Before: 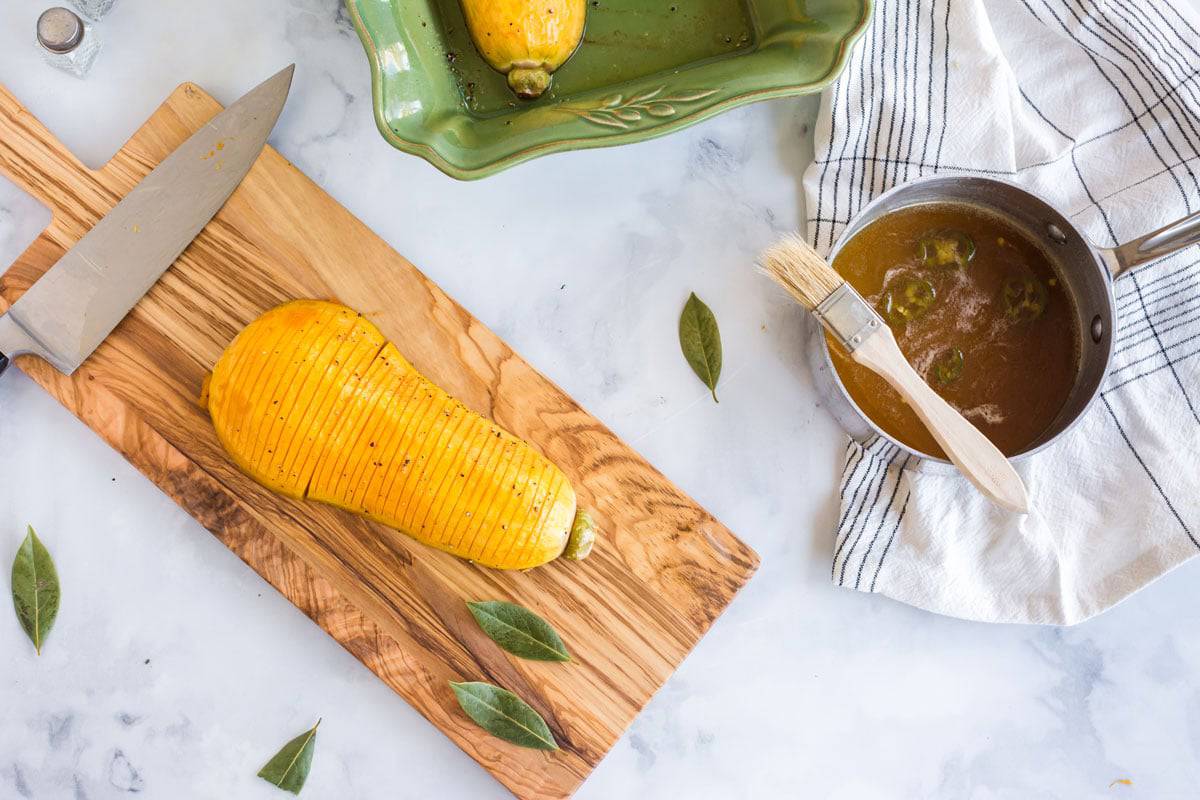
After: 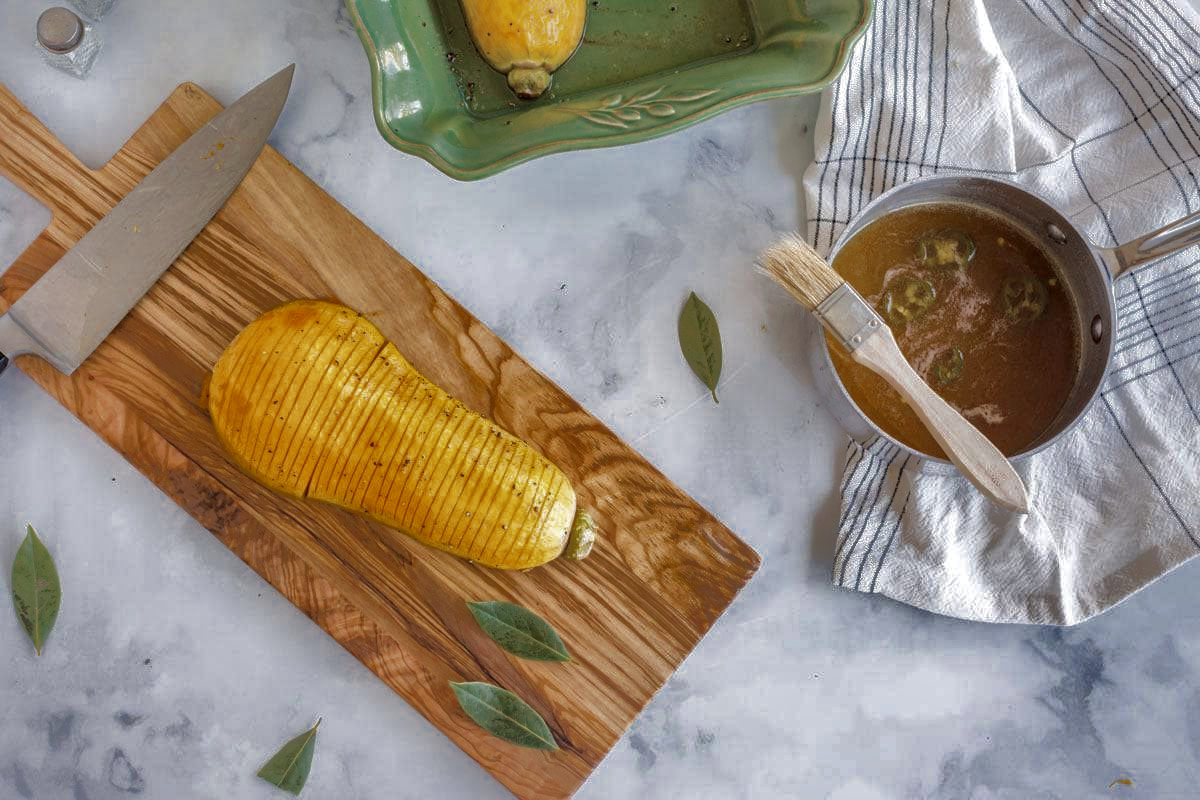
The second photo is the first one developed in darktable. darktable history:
shadows and highlights: shadows 38.43, highlights -74.54
color zones: curves: ch0 [(0, 0.5) (0.125, 0.4) (0.25, 0.5) (0.375, 0.4) (0.5, 0.4) (0.625, 0.35) (0.75, 0.35) (0.875, 0.5)]; ch1 [(0, 0.35) (0.125, 0.45) (0.25, 0.35) (0.375, 0.35) (0.5, 0.35) (0.625, 0.35) (0.75, 0.45) (0.875, 0.35)]; ch2 [(0, 0.6) (0.125, 0.5) (0.25, 0.5) (0.375, 0.6) (0.5, 0.6) (0.625, 0.5) (0.75, 0.5) (0.875, 0.5)]
local contrast: on, module defaults
